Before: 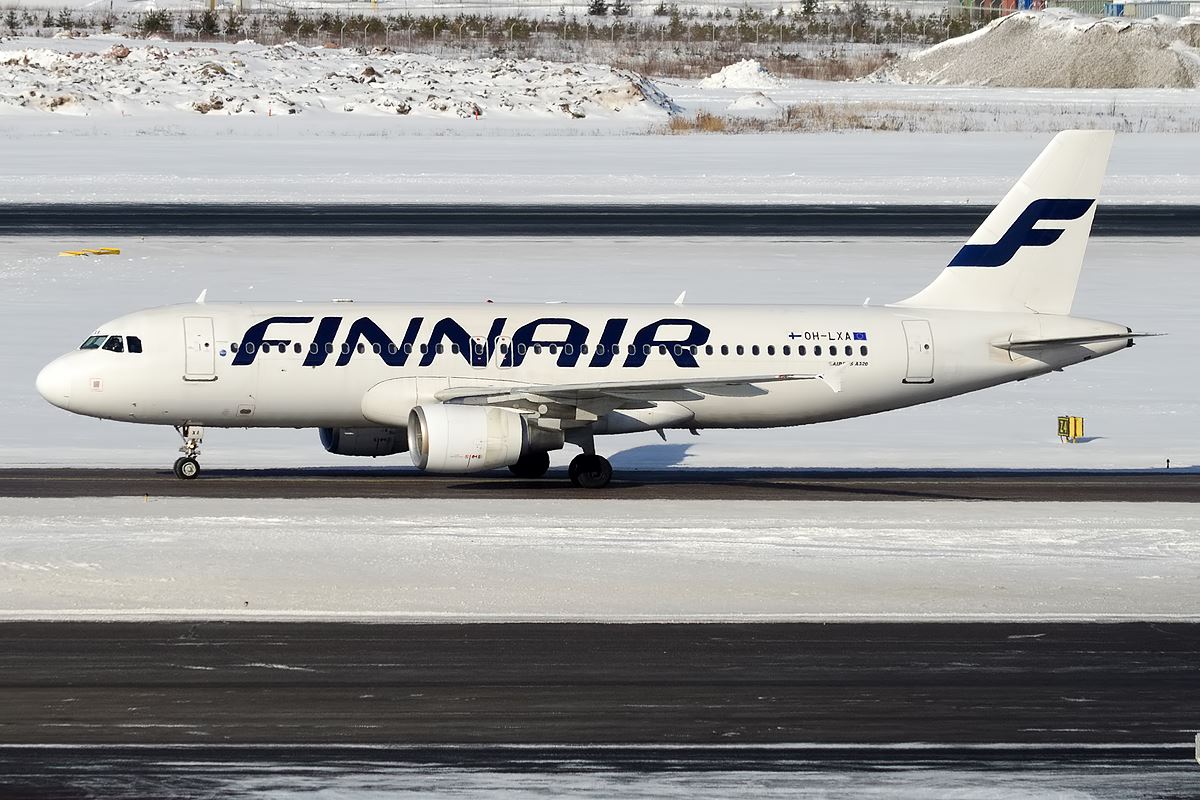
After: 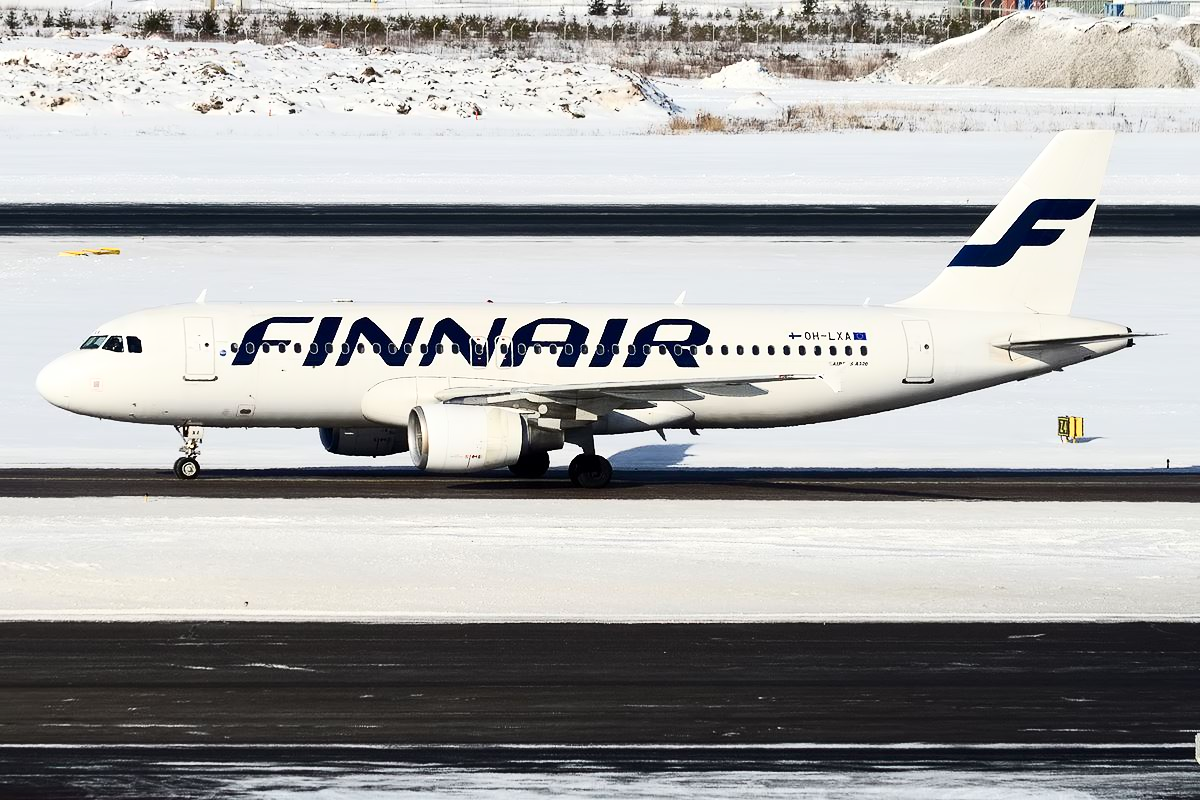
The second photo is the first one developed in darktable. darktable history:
shadows and highlights: shadows 25, highlights -25
contrast brightness saturation: contrast 0.39, brightness 0.1
